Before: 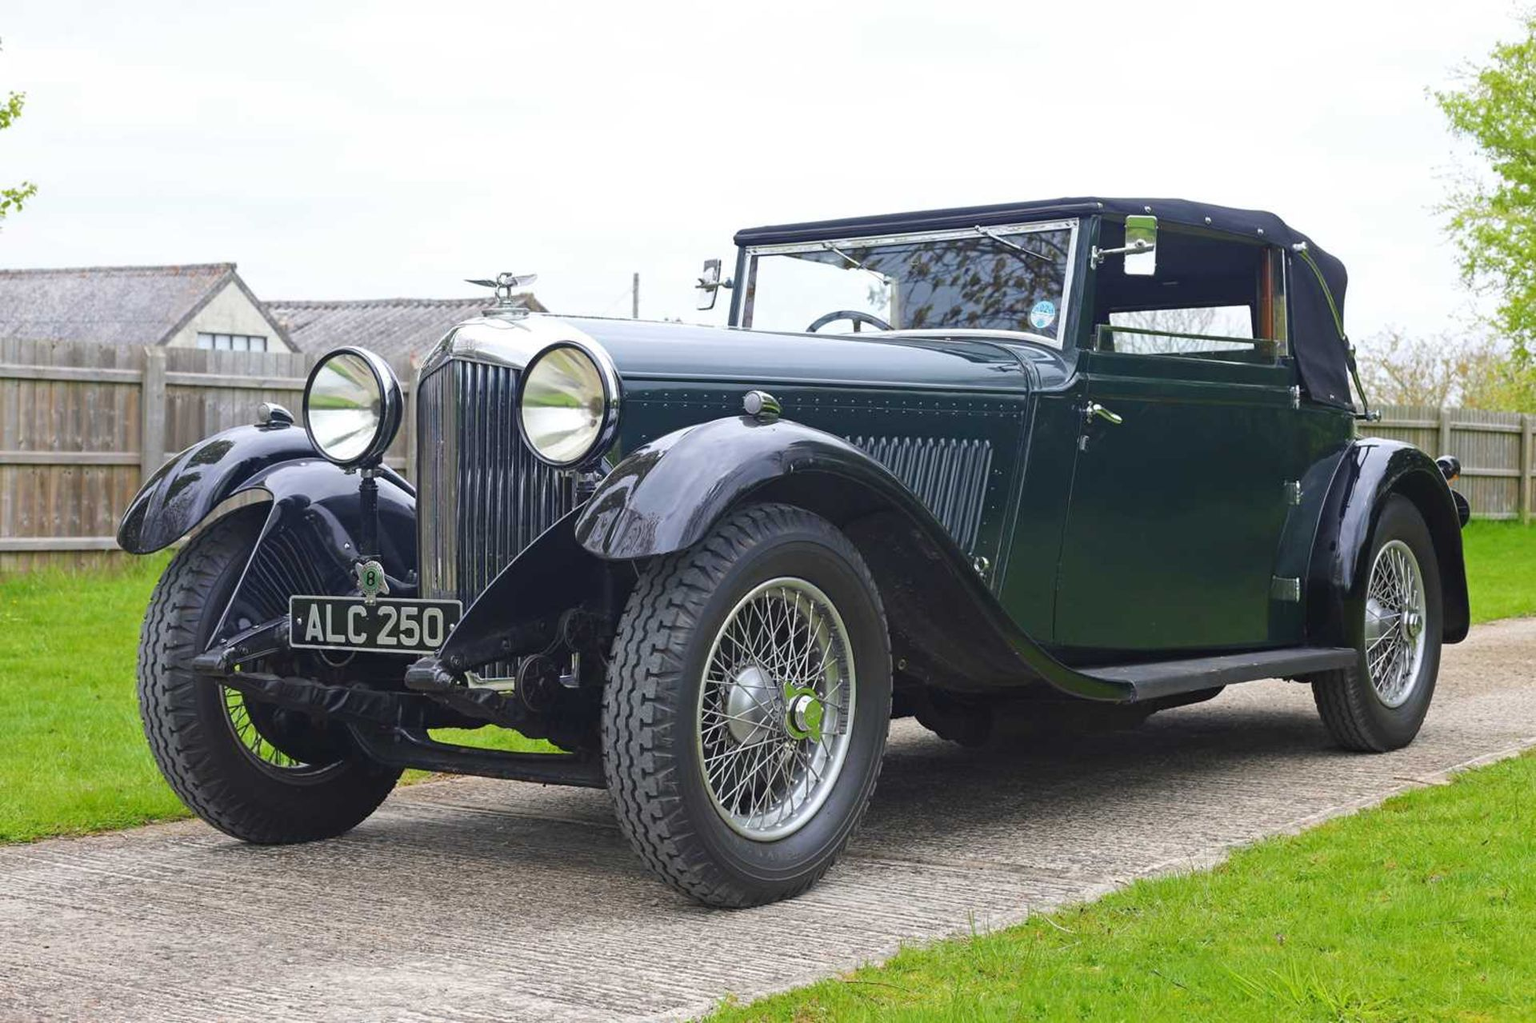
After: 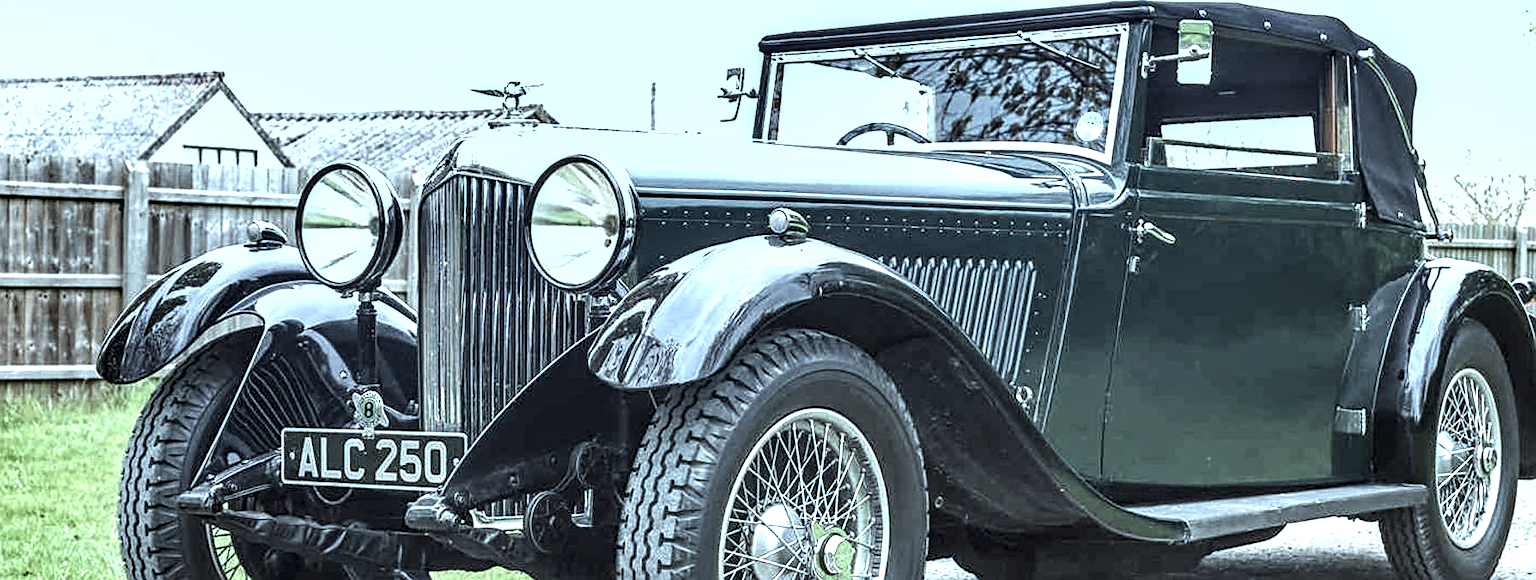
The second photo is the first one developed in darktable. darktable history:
contrast brightness saturation: contrast 0.1, saturation -0.293
color correction: highlights a* -13.07, highlights b* -17.47, saturation 0.711
shadows and highlights: low approximation 0.01, soften with gaussian
crop: left 1.79%, top 19.239%, right 4.992%, bottom 27.883%
exposure: black level correction 0, exposure 0.95 EV, compensate highlight preservation false
local contrast: highlights 22%, detail 197%
sharpen: on, module defaults
